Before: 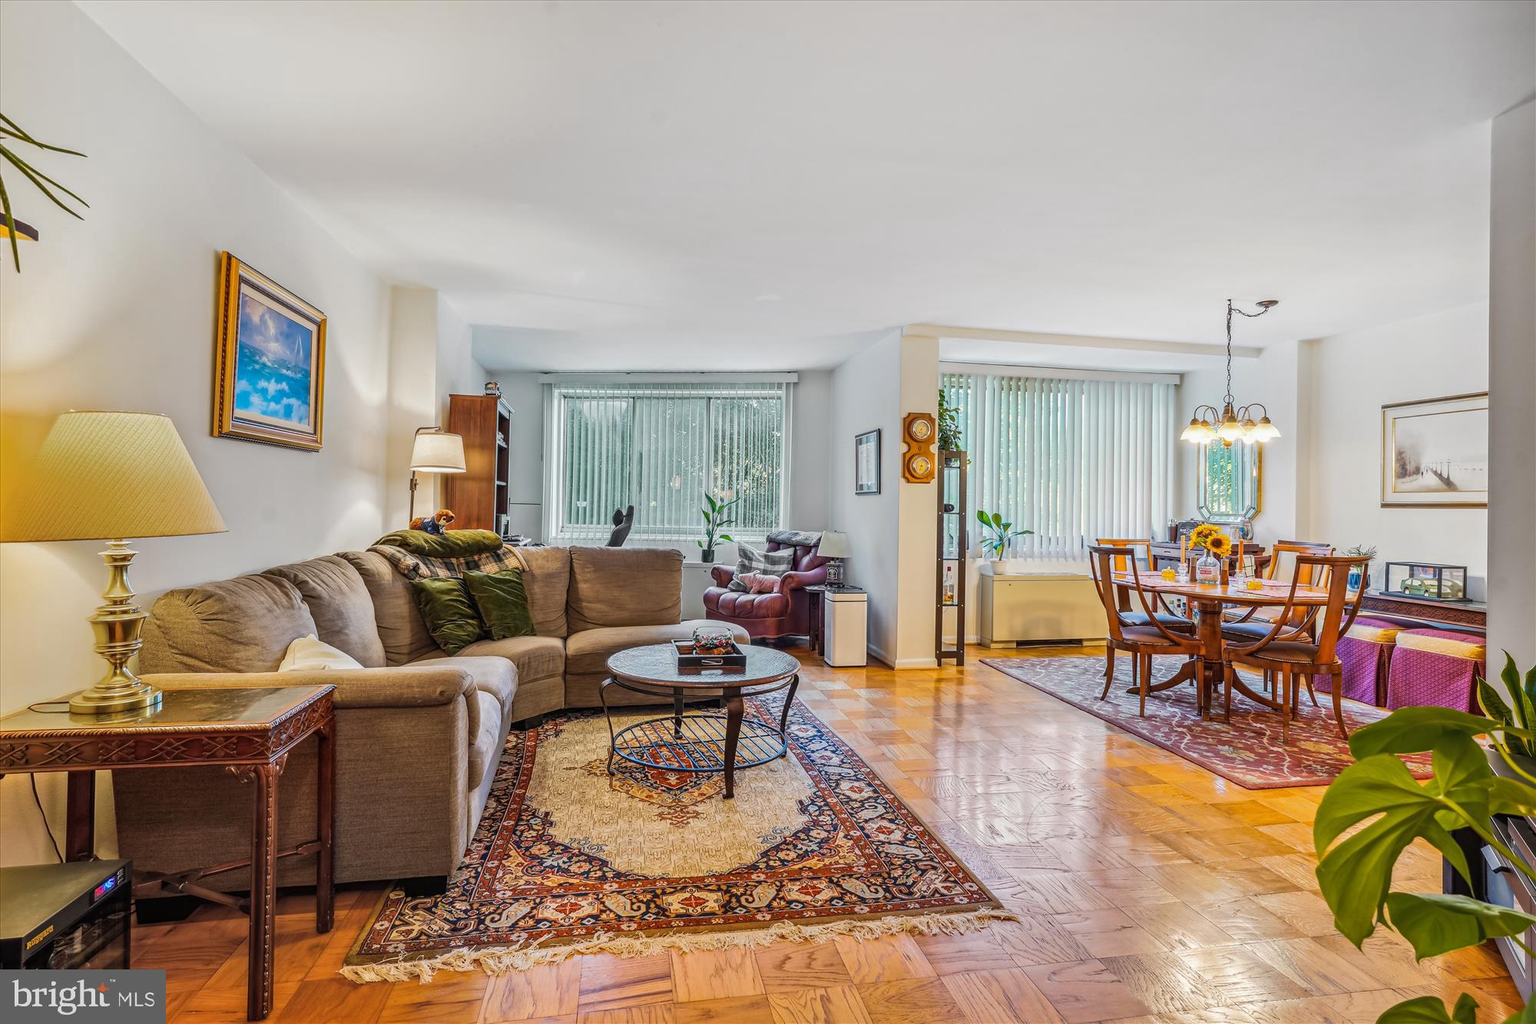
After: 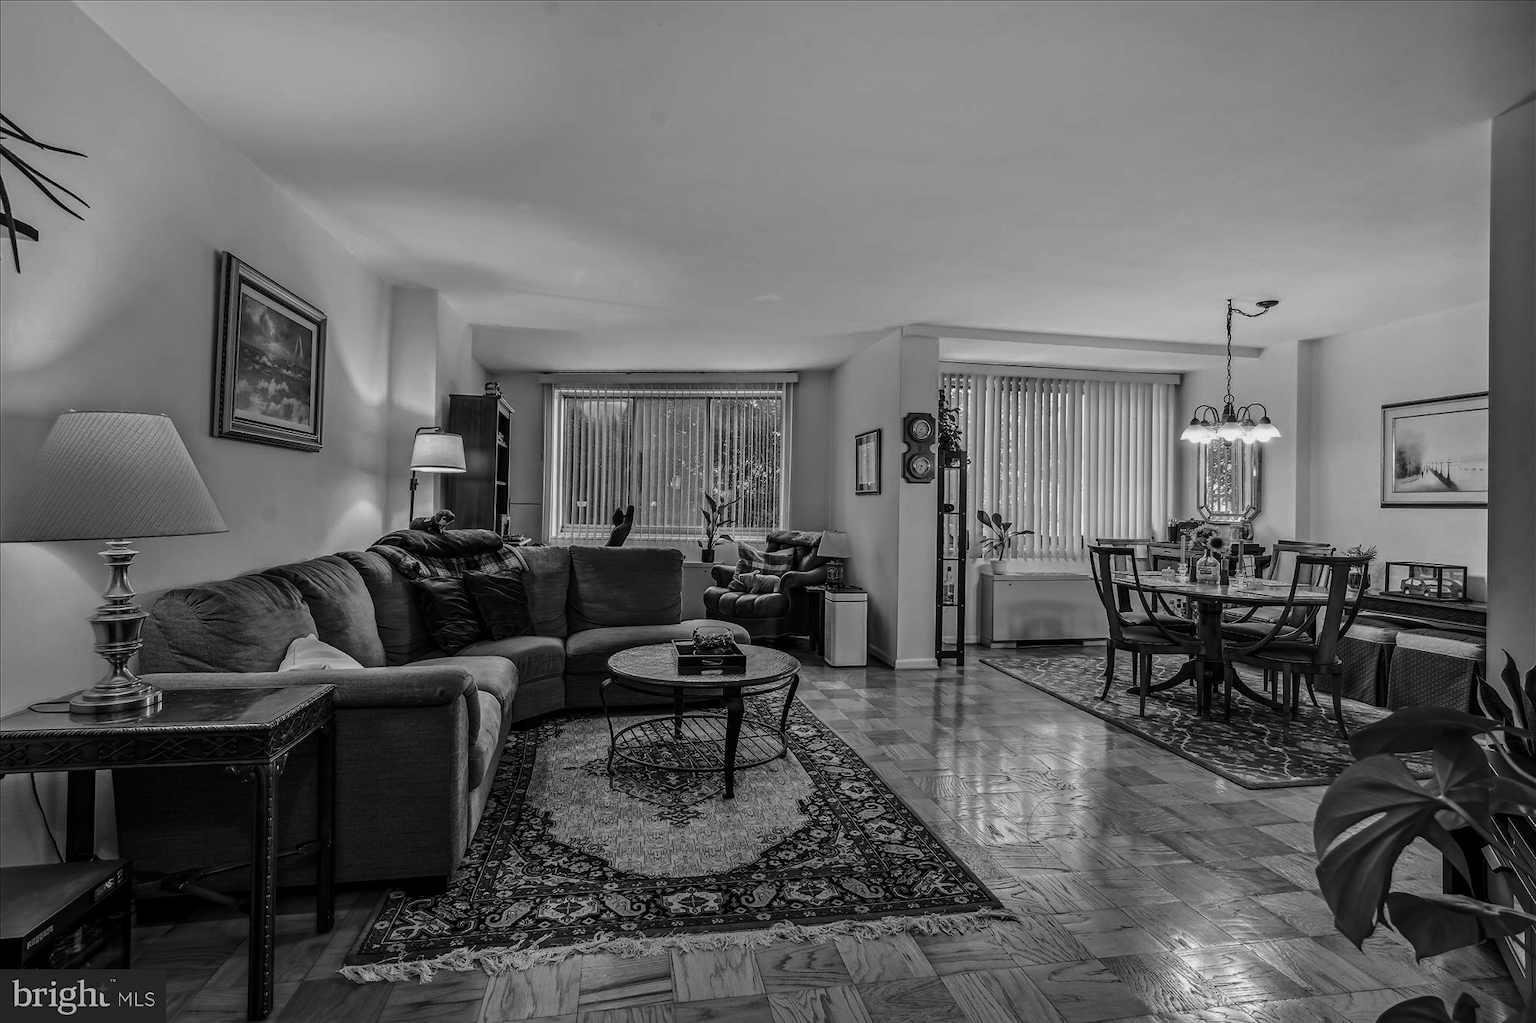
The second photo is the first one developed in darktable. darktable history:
white balance: red 1.009, blue 1.027
contrast brightness saturation: contrast -0.03, brightness -0.59, saturation -1
